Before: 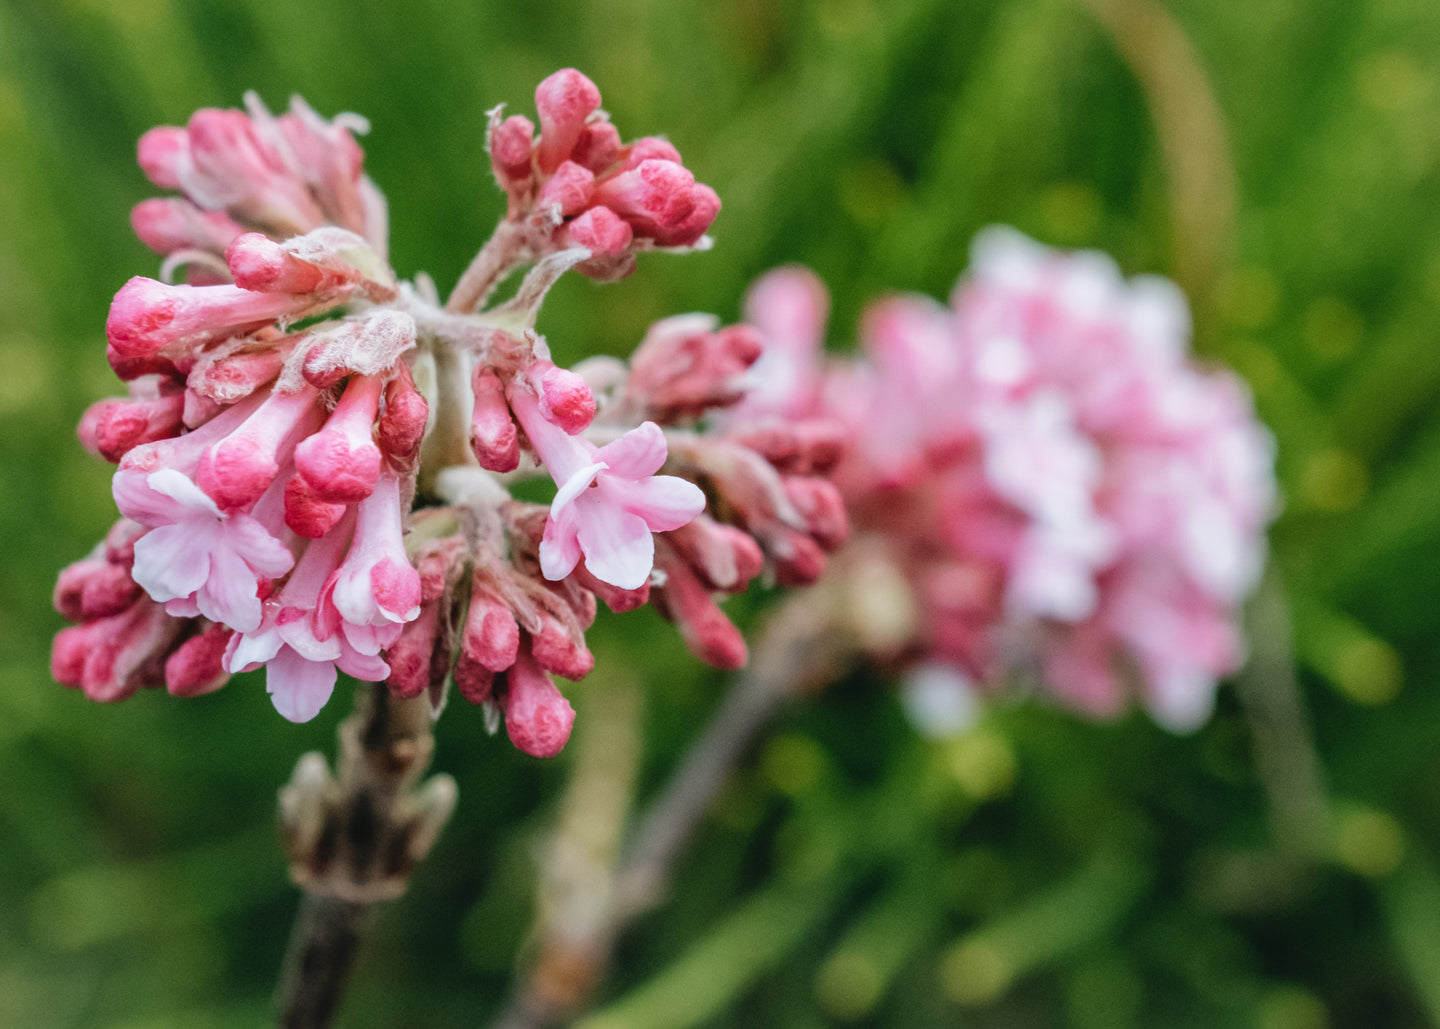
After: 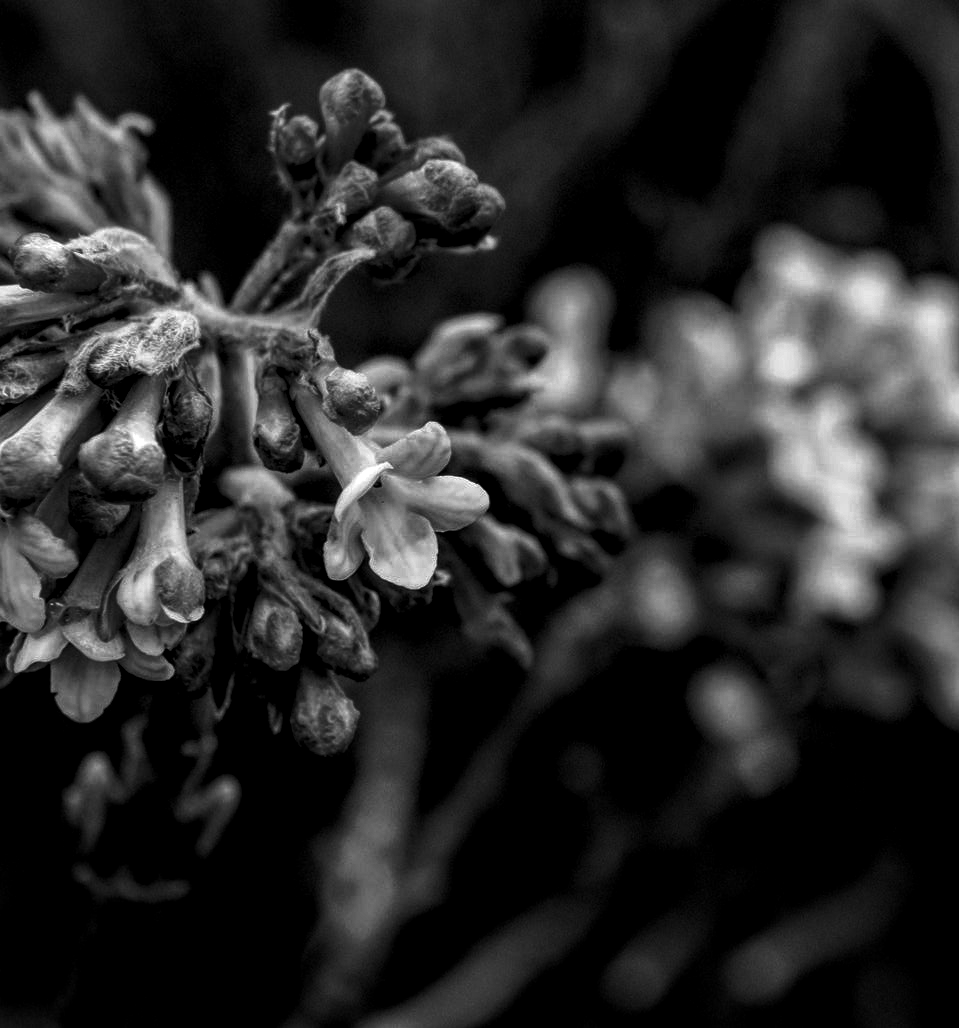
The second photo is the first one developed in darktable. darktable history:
white balance: red 1.066, blue 1.119
crop and rotate: left 15.055%, right 18.278%
local contrast: highlights 100%, shadows 100%, detail 200%, midtone range 0.2
contrast brightness saturation: contrast 0.02, brightness -1, saturation -1
